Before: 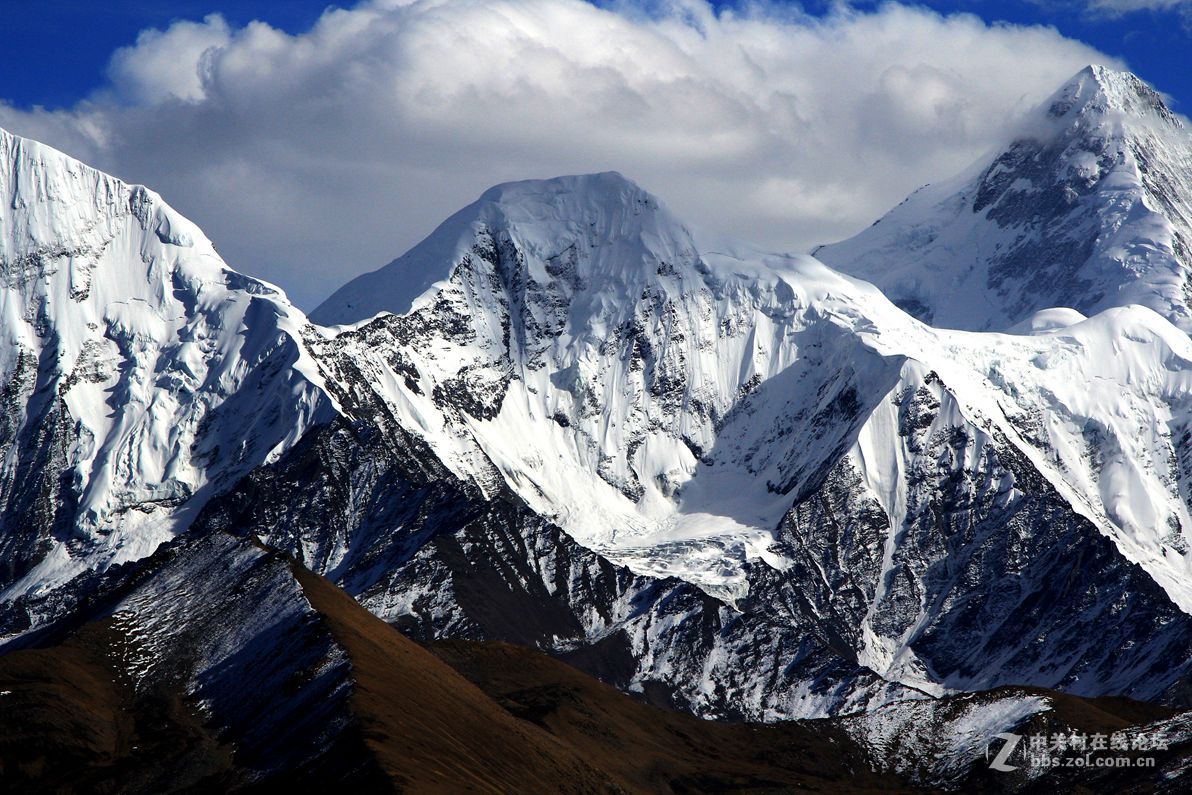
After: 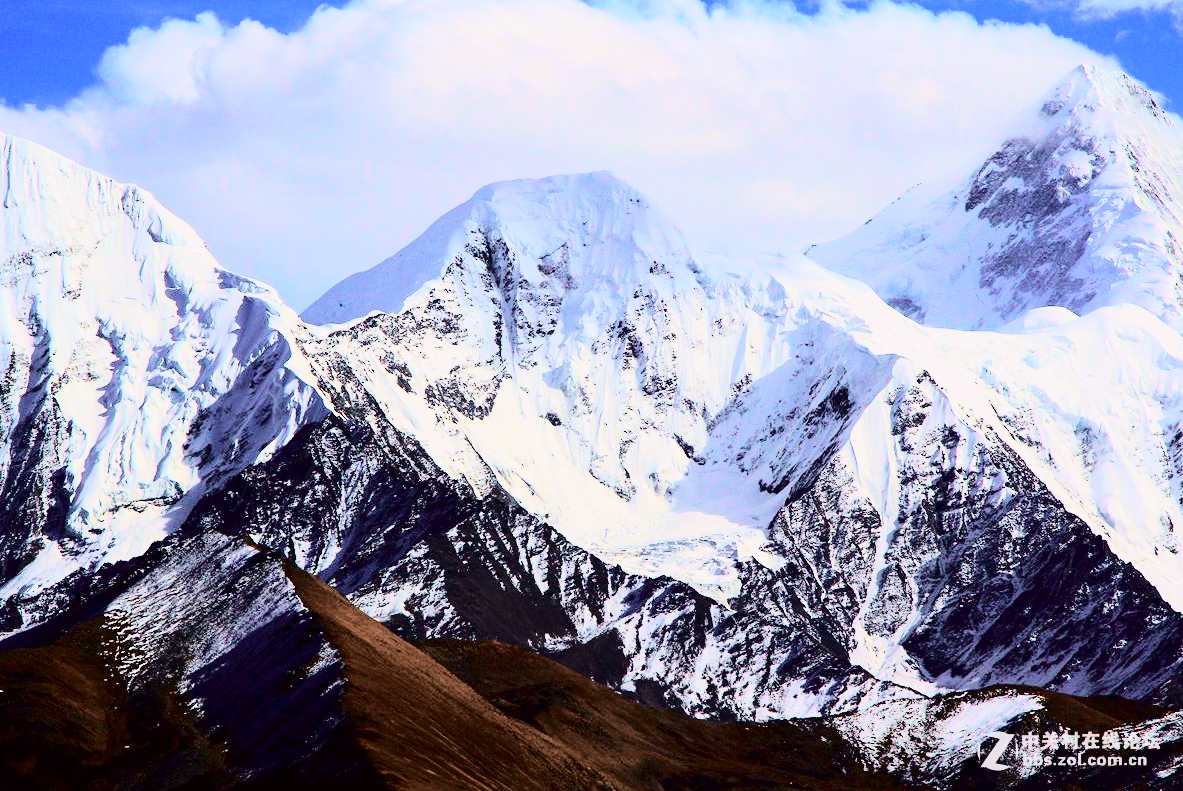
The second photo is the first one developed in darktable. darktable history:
tone curve: curves: ch0 [(0, 0) (0.049, 0.01) (0.154, 0.081) (0.491, 0.519) (0.748, 0.765) (1, 0.919)]; ch1 [(0, 0) (0.172, 0.123) (0.317, 0.272) (0.401, 0.422) (0.489, 0.496) (0.531, 0.557) (0.615, 0.612) (0.741, 0.783) (1, 1)]; ch2 [(0, 0) (0.411, 0.424) (0.483, 0.478) (0.544, 0.56) (0.686, 0.638) (1, 1)], color space Lab, independent channels, preserve colors none
crop and rotate: left 0.732%, top 0.135%, bottom 0.334%
exposure: black level correction 0, exposure 1.357 EV, compensate highlight preservation false
base curve: curves: ch0 [(0, 0) (0.028, 0.03) (0.121, 0.232) (0.46, 0.748) (0.859, 0.968) (1, 1)]
